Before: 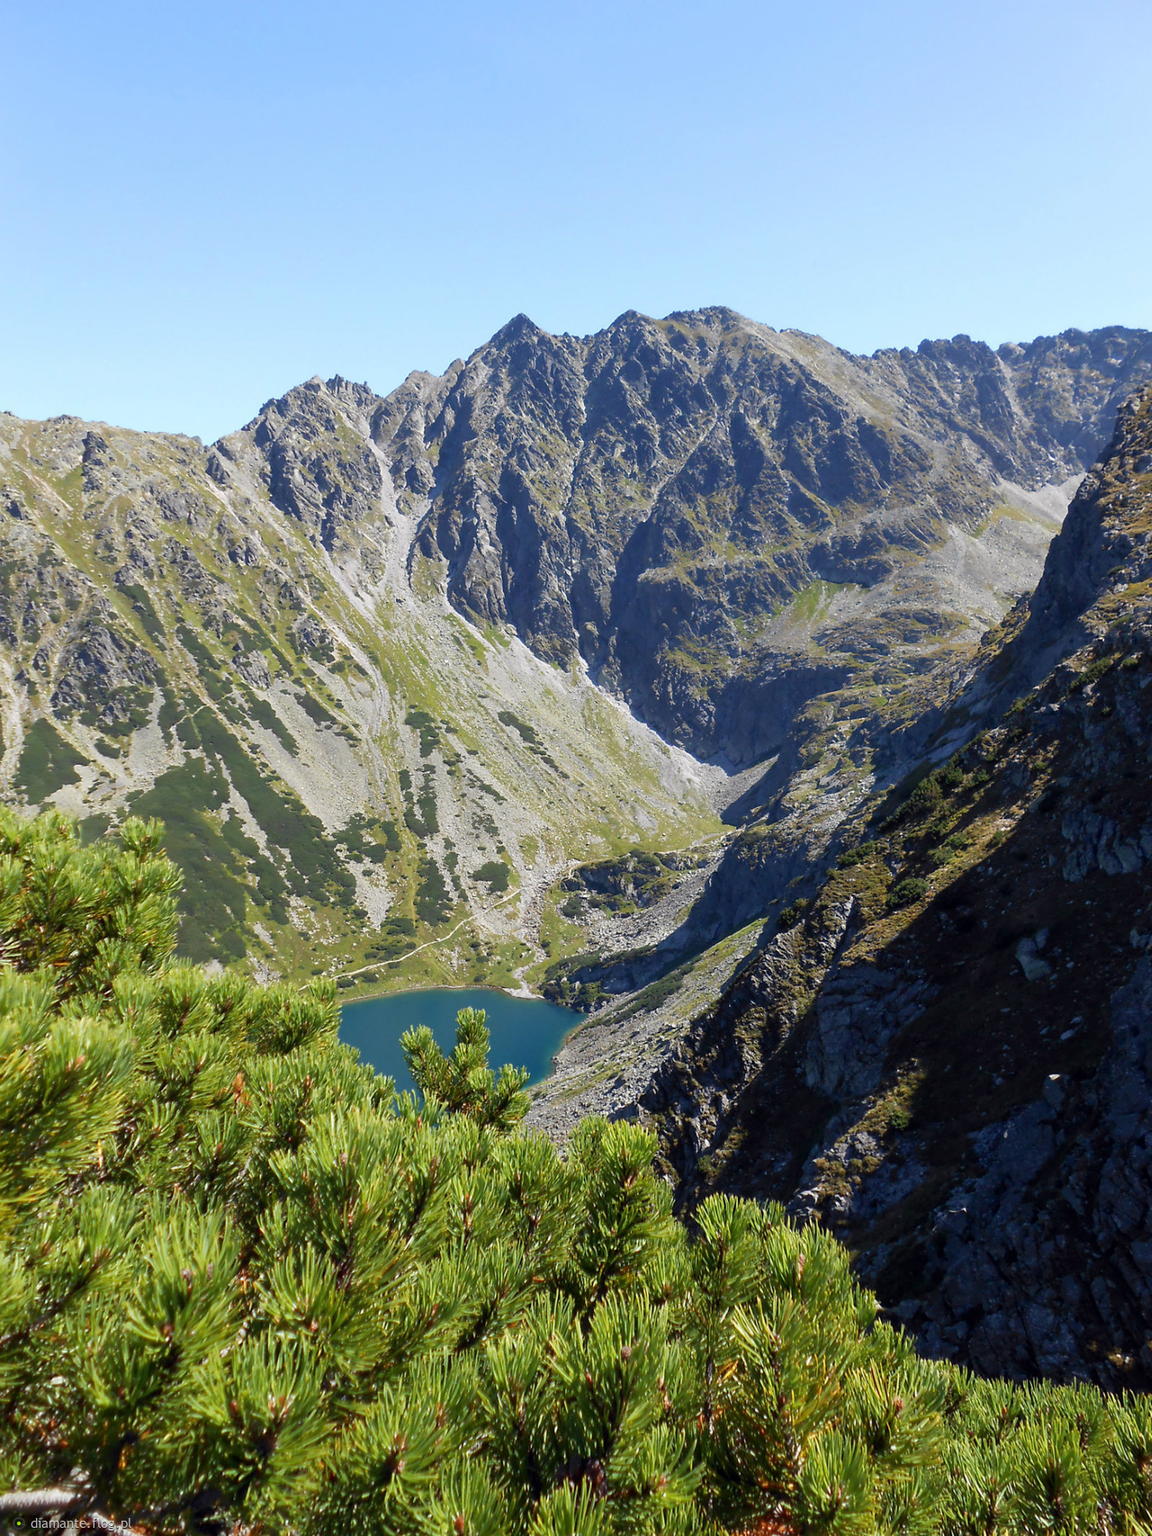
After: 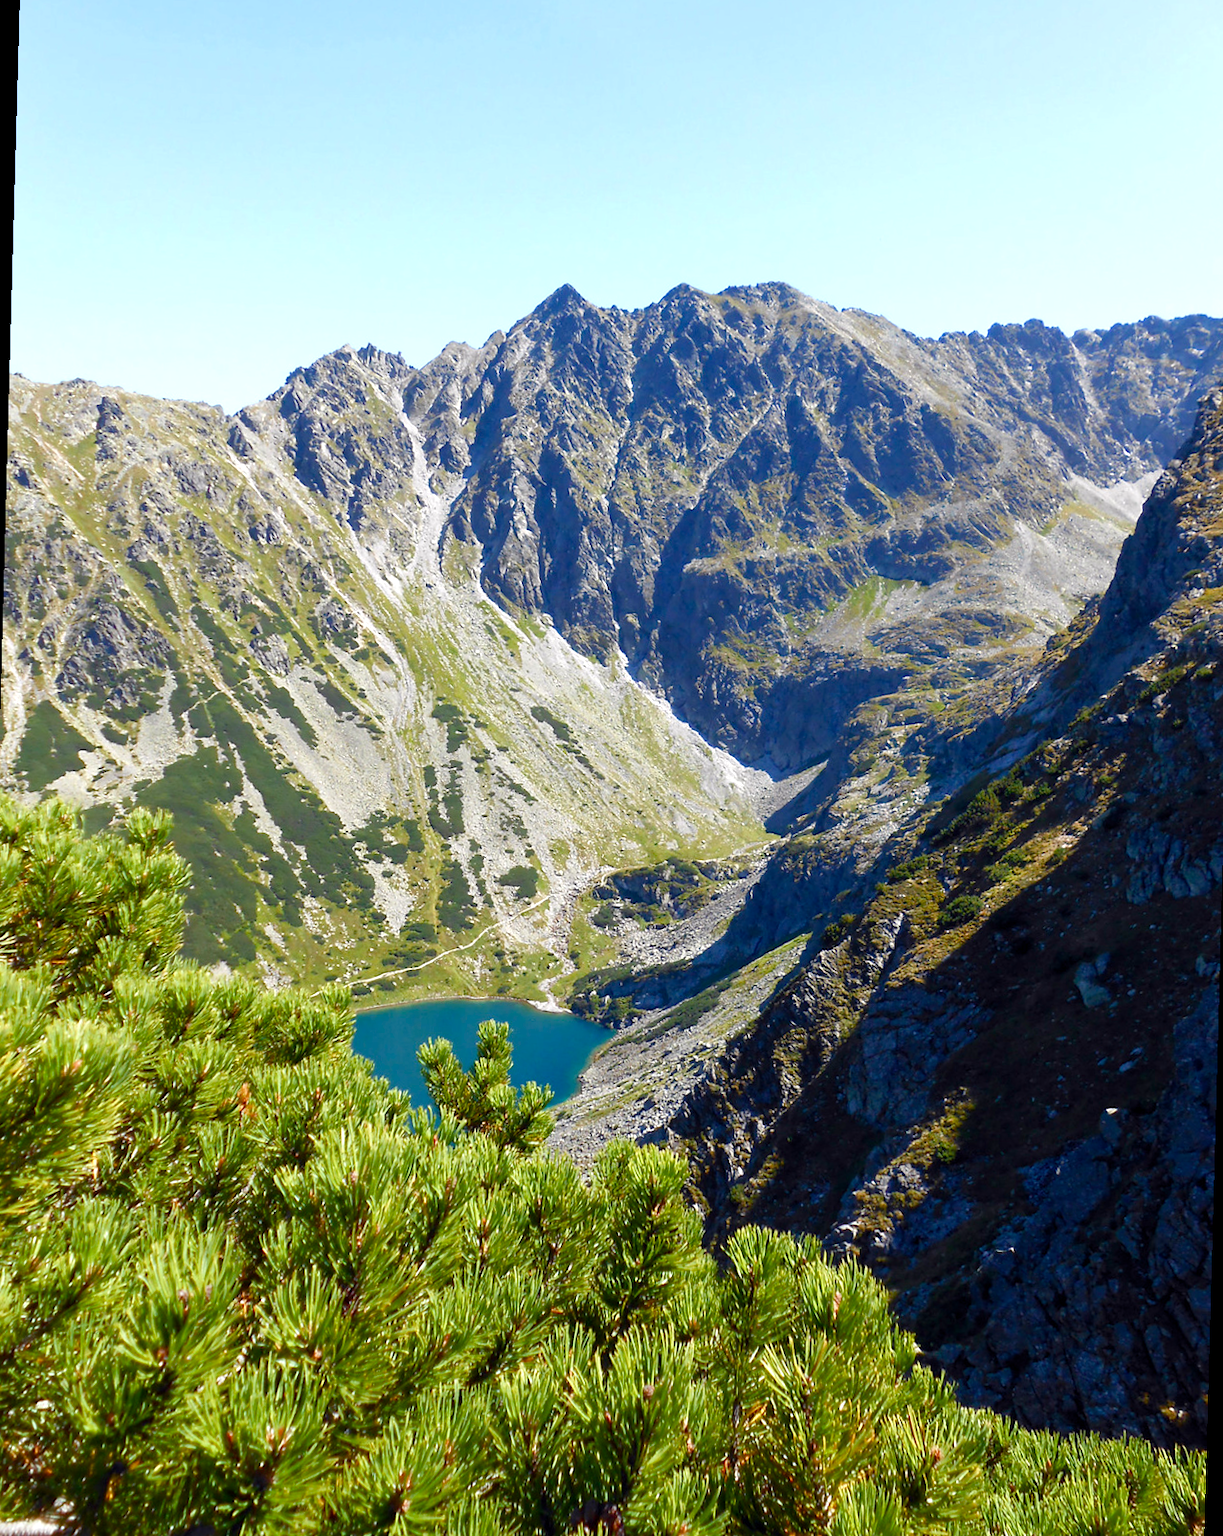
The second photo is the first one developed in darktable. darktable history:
rotate and perspective: rotation 1.57°, crop left 0.018, crop right 0.982, crop top 0.039, crop bottom 0.961
color balance rgb: perceptual saturation grading › global saturation 25%, perceptual saturation grading › highlights -50%, perceptual saturation grading › shadows 30%, perceptual brilliance grading › global brilliance 12%, global vibrance 20%
